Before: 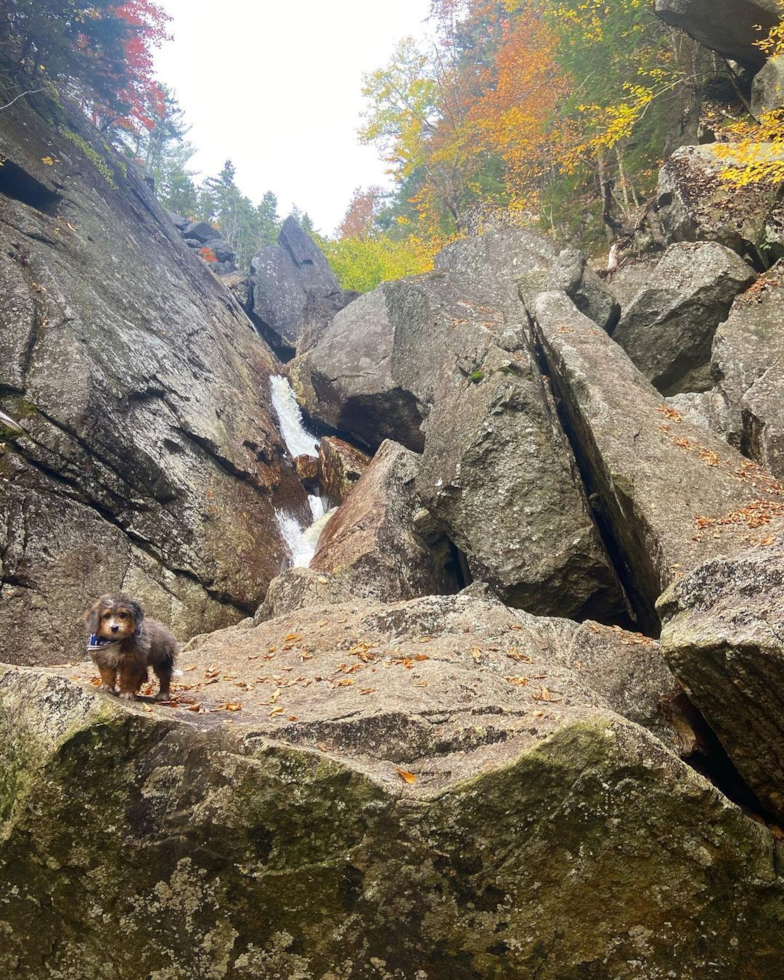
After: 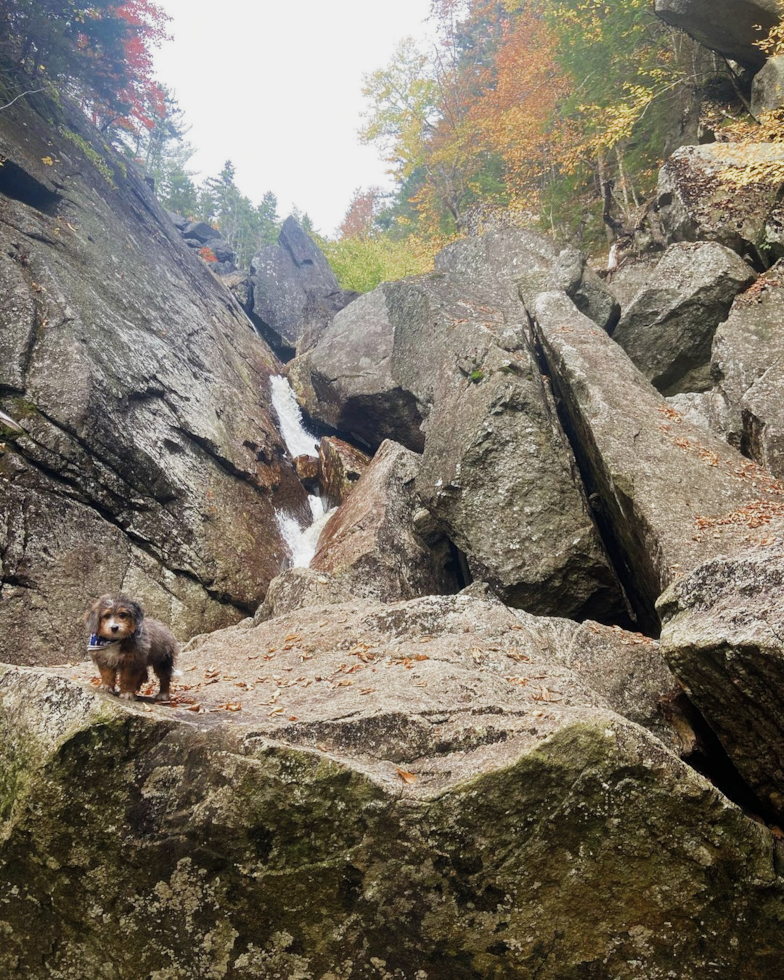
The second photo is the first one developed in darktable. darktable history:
filmic rgb: black relative exposure -9.4 EV, white relative exposure 3.04 EV, hardness 6.15, color science v4 (2020)
